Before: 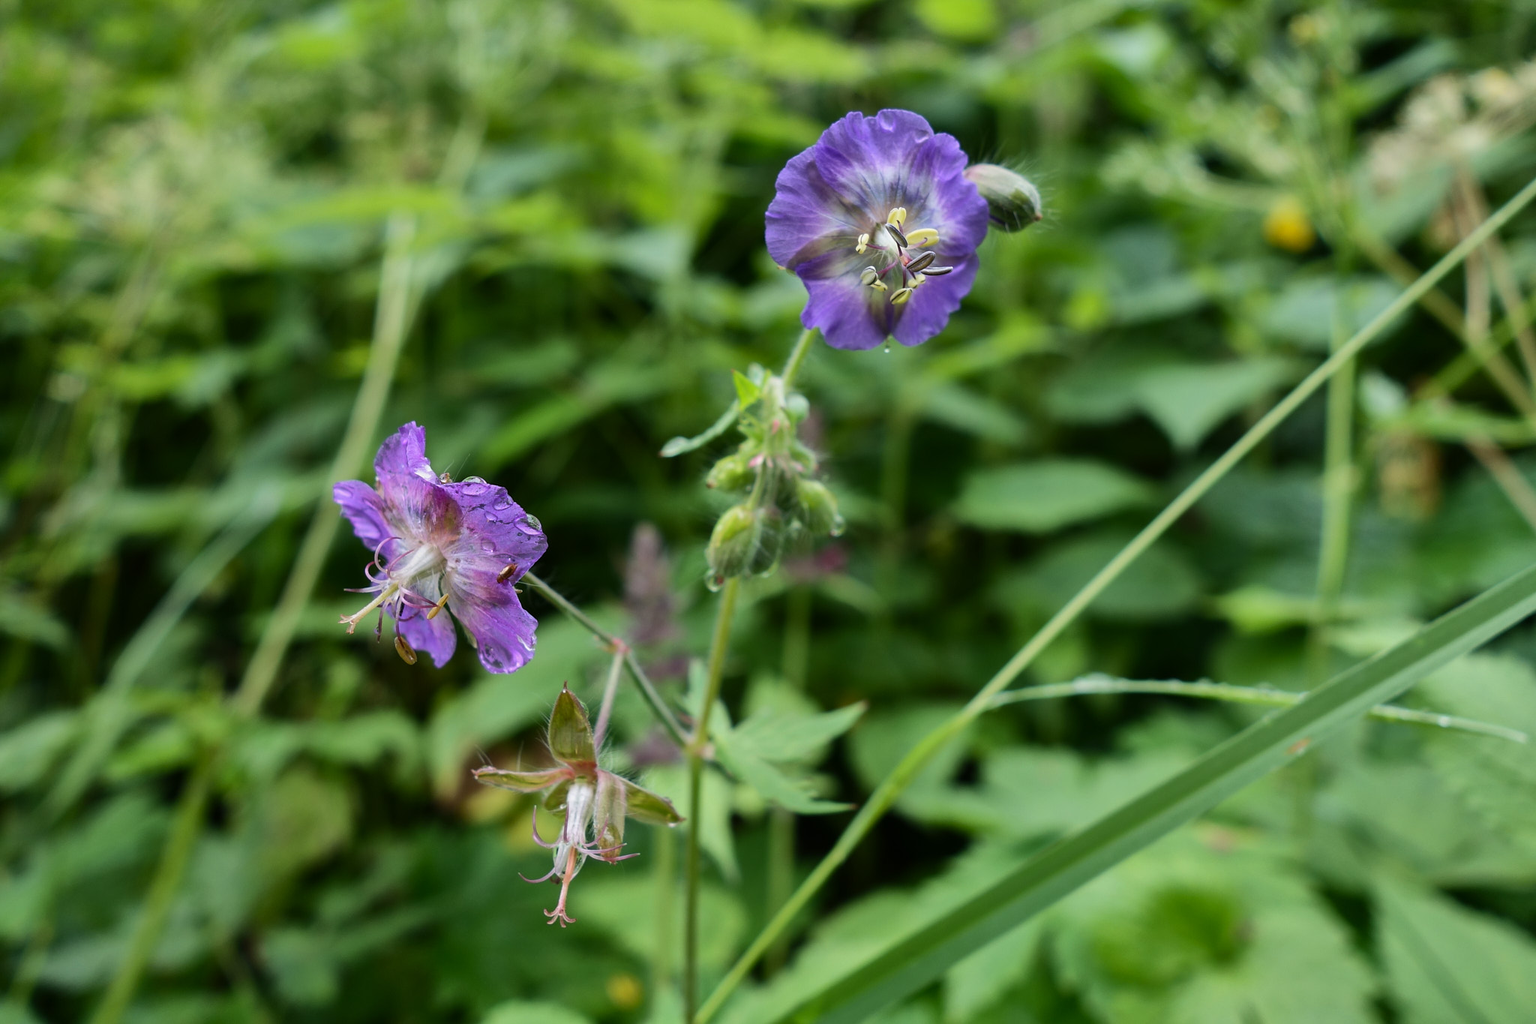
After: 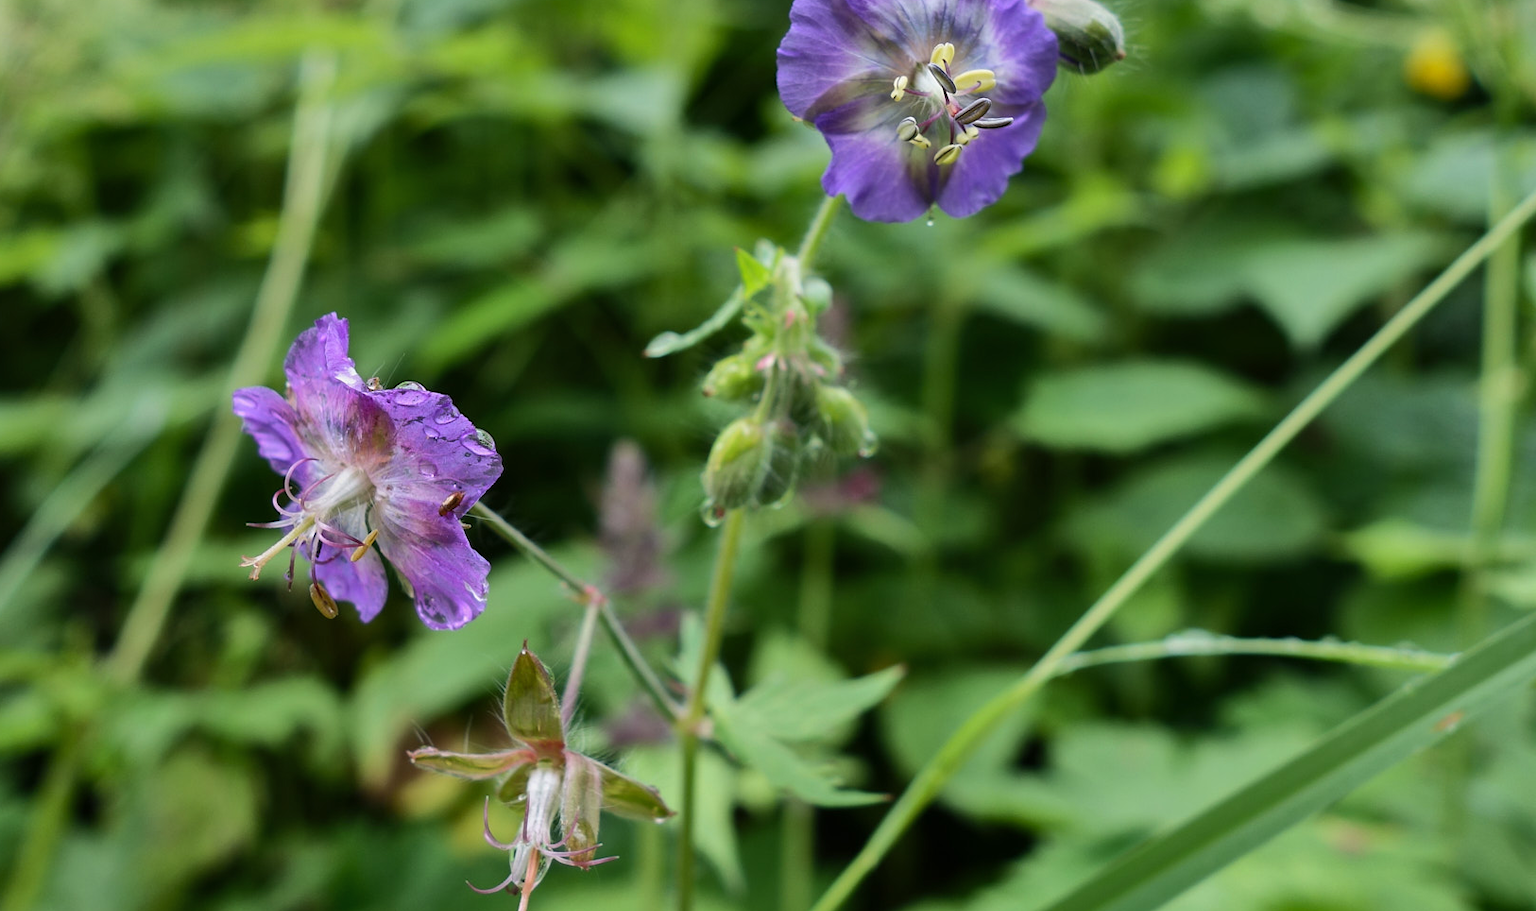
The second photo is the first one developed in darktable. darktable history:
crop: left 9.712%, top 16.928%, right 10.845%, bottom 12.332%
shadows and highlights: low approximation 0.01, soften with gaussian
